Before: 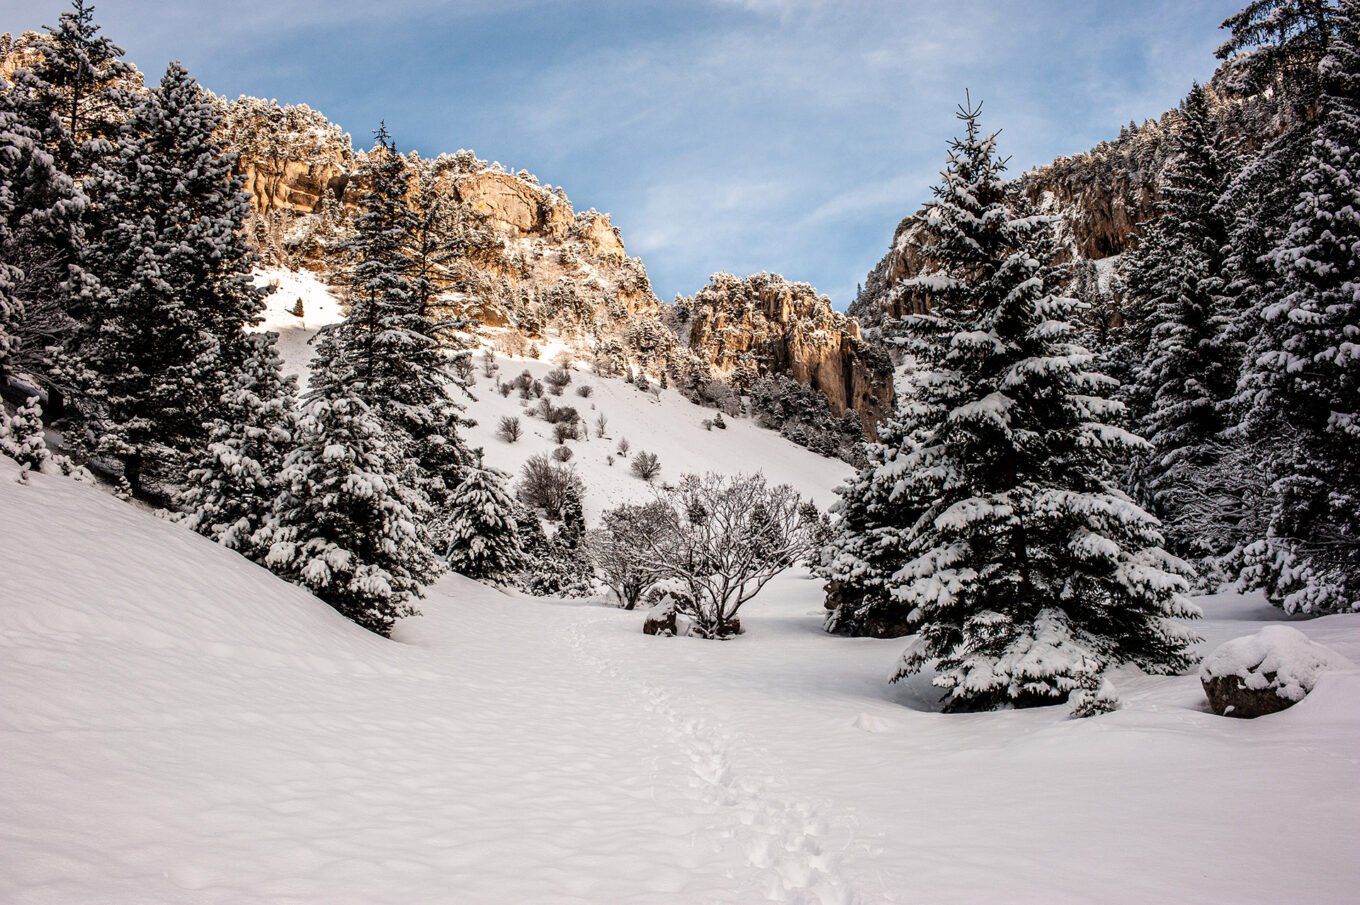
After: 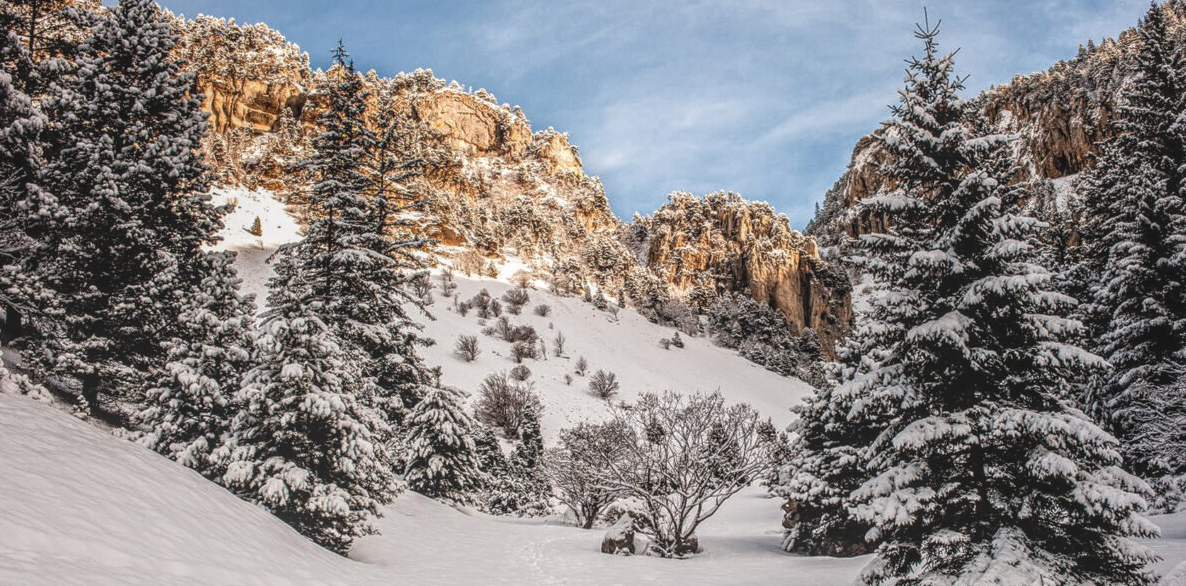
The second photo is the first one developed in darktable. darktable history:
crop: left 3.089%, top 8.976%, right 9.679%, bottom 26.234%
local contrast: highlights 66%, shadows 32%, detail 166%, midtone range 0.2
